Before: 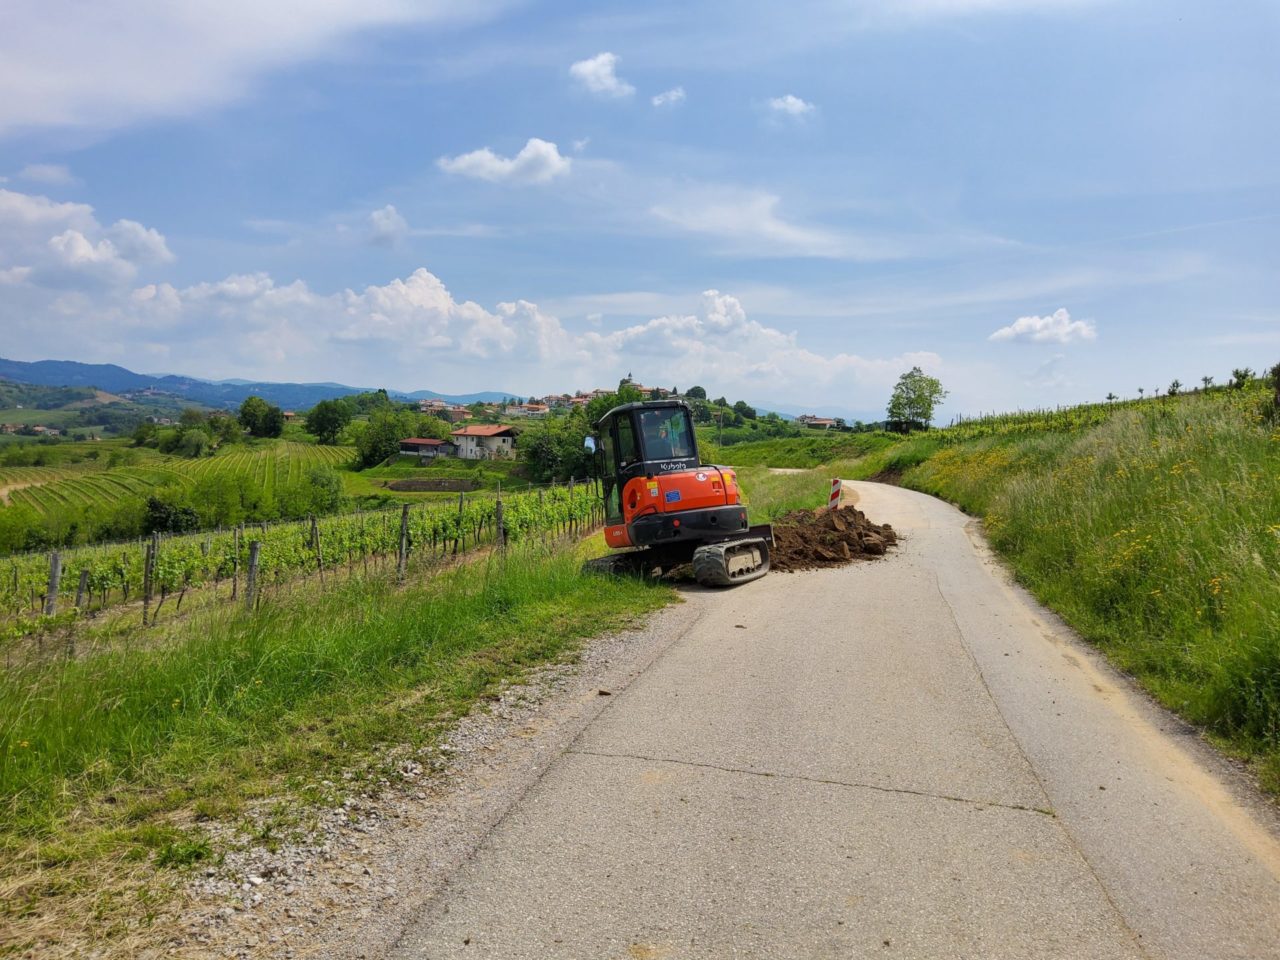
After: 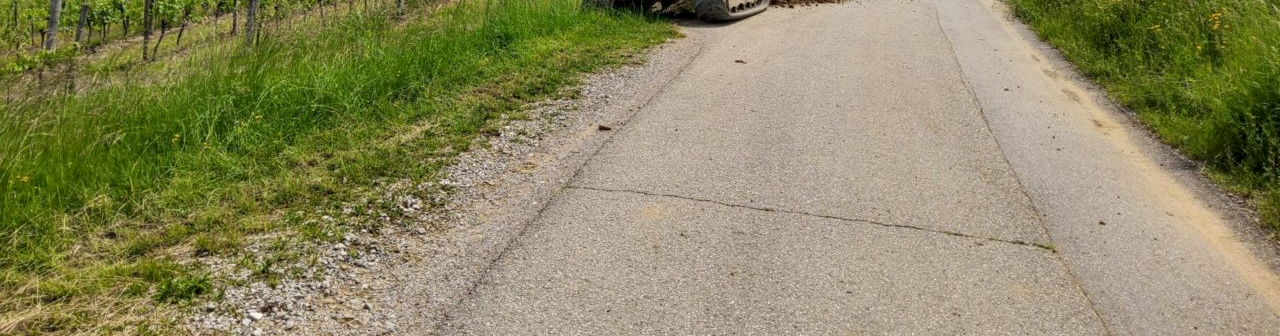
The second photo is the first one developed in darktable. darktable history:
crop and rotate: top 58.869%, bottom 6.115%
local contrast: on, module defaults
